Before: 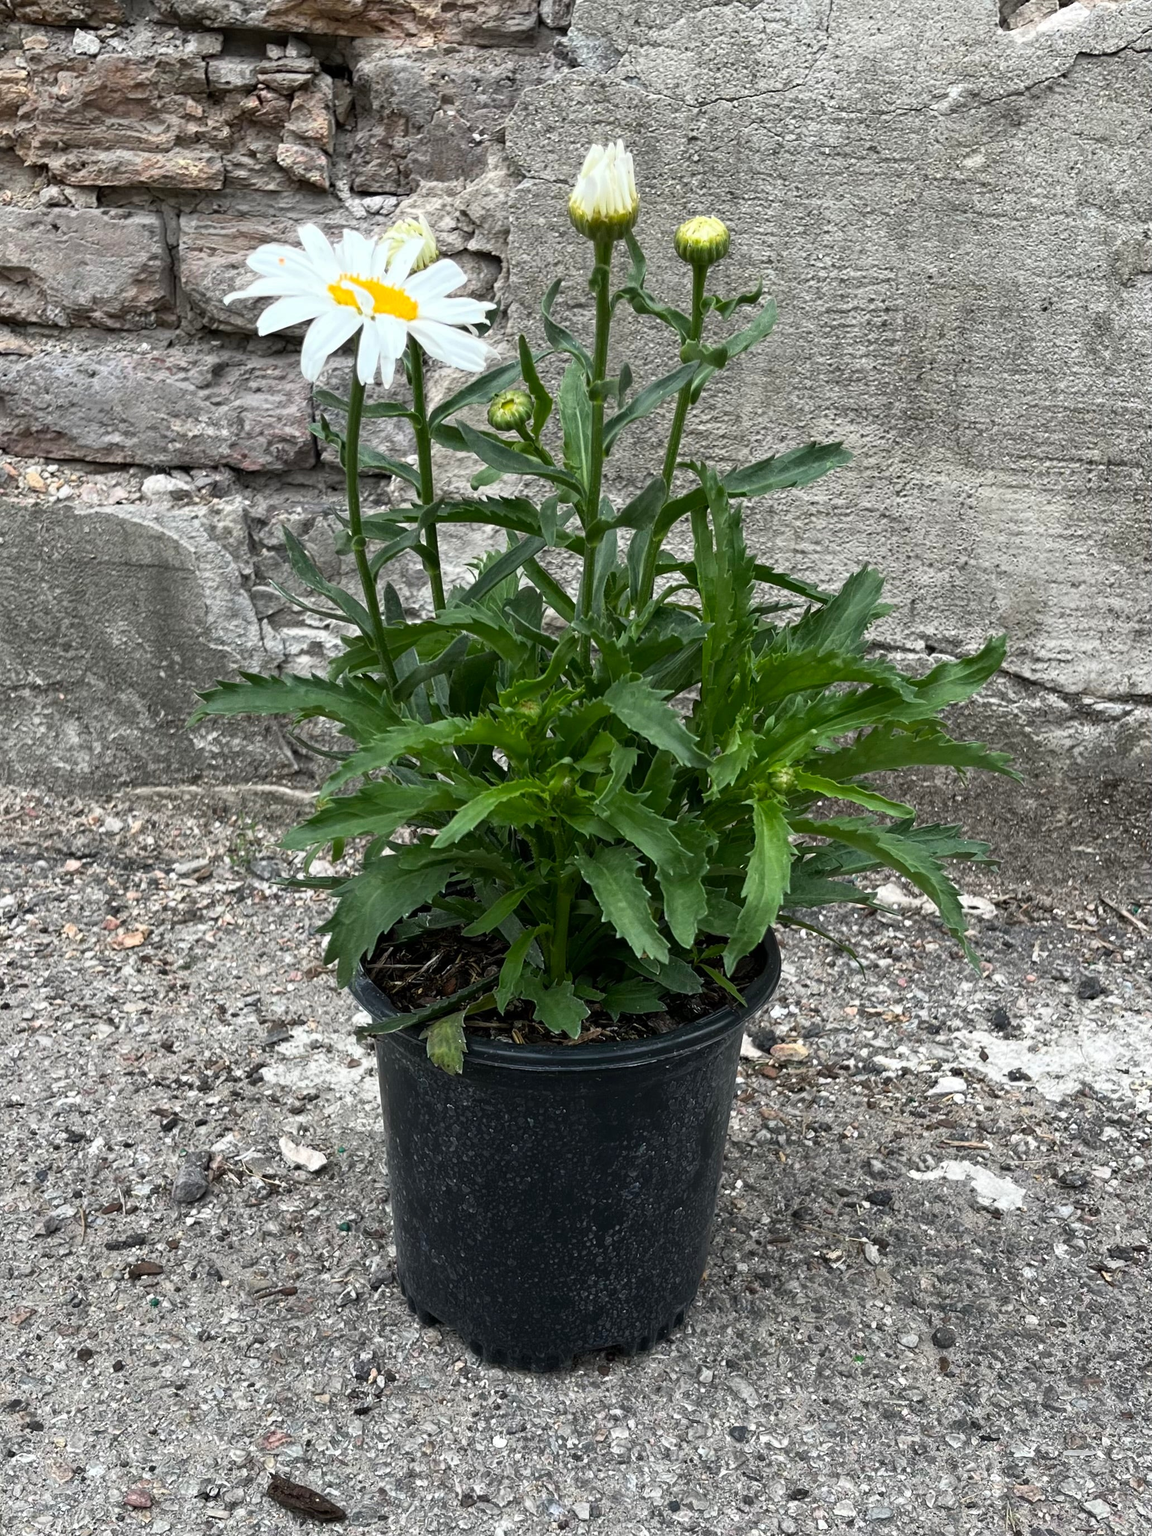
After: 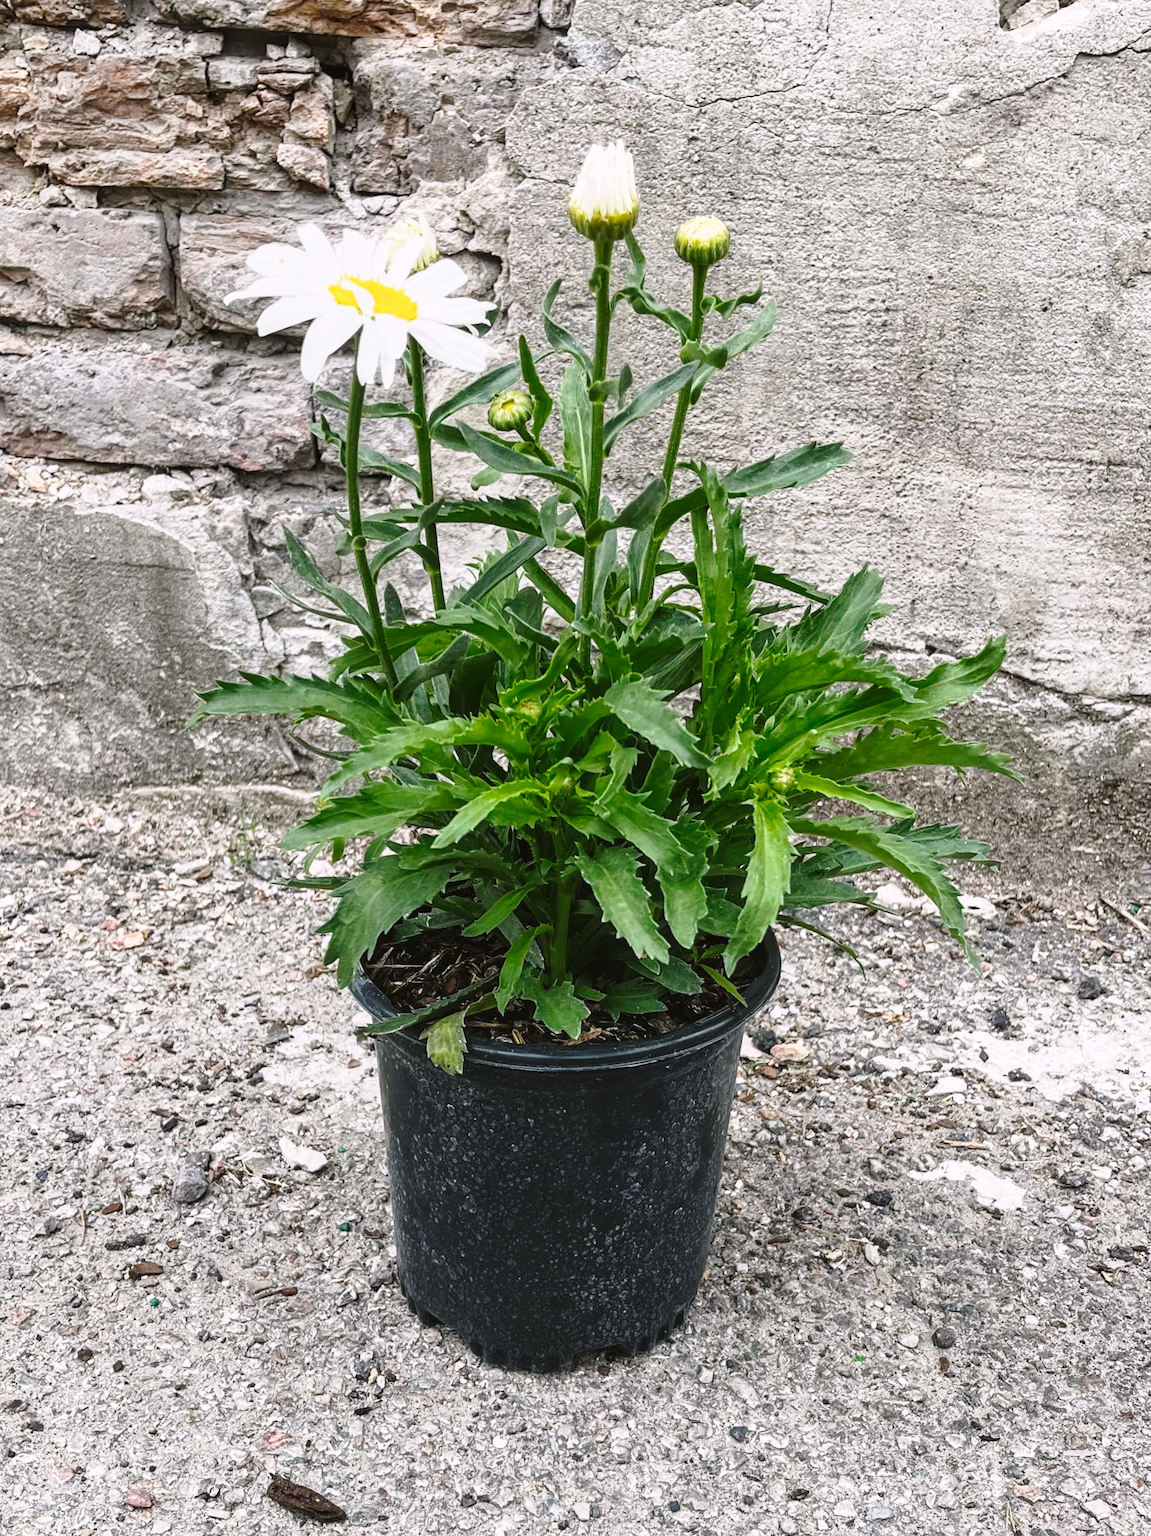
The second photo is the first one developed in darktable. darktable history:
base curve: curves: ch0 [(0, 0) (0.028, 0.03) (0.121, 0.232) (0.46, 0.748) (0.859, 0.968) (1, 1)], preserve colors none
local contrast: detail 110%
color correction: highlights a* 3.12, highlights b* -1.55, shadows a* -0.101, shadows b* 2.52, saturation 0.98
